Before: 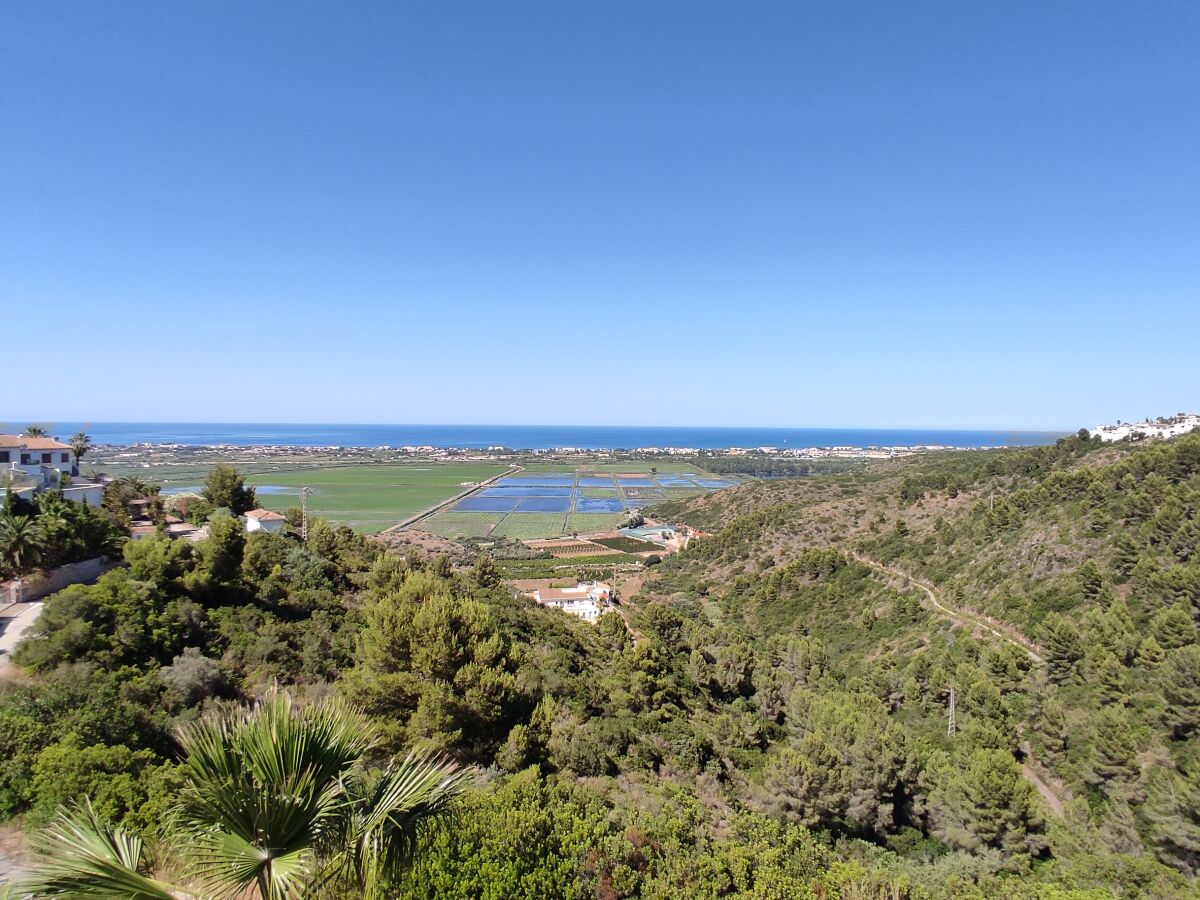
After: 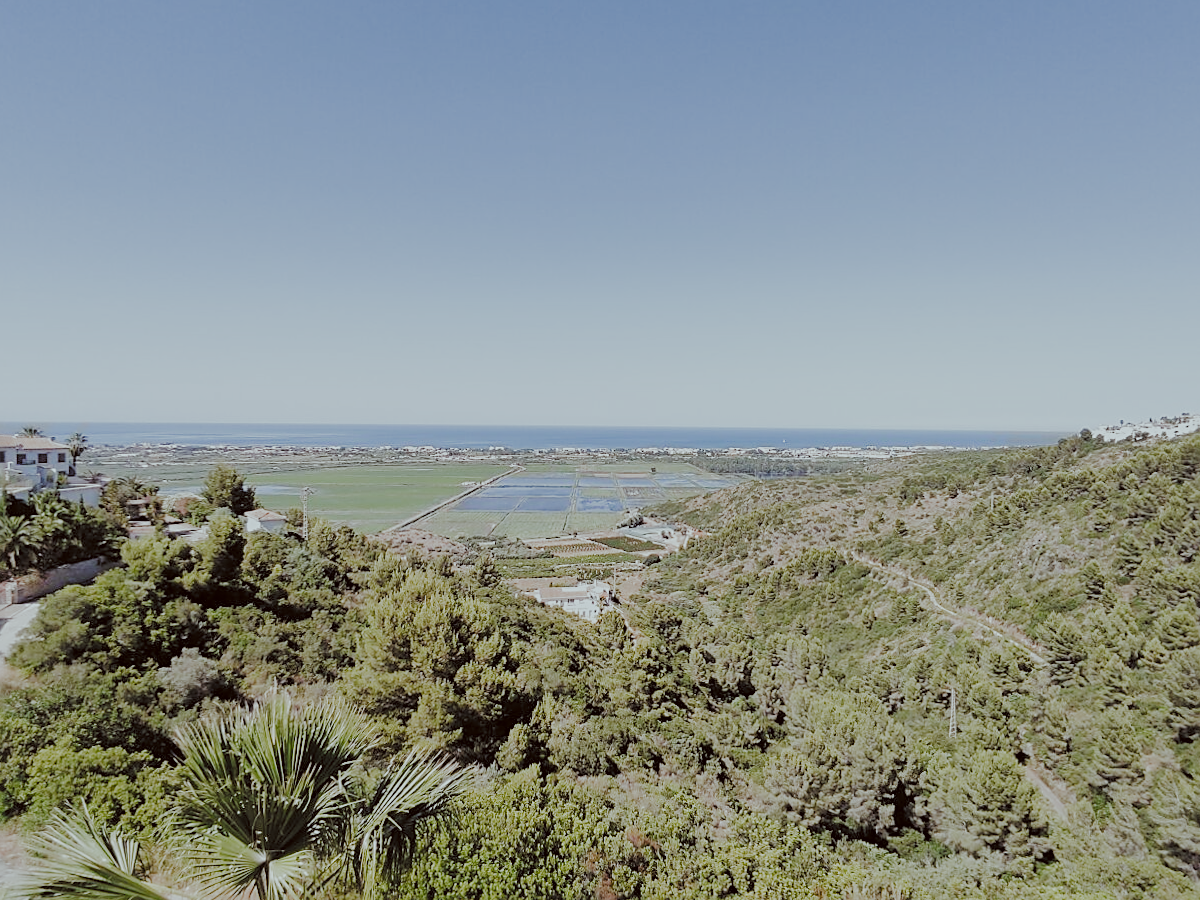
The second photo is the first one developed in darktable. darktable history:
sharpen: on, module defaults
filmic: grey point source 12.14, black point source -8.11, white point source 5.29, grey point target 18, white point target 100, output power 2.2, latitude stops 2, contrast 1.5, saturation 100, global saturation 100
lens correction: scale 1, crop 1.52, focal 18.3, aperture 7.1, distance 1000, camera "GR", lens "Ricoh GR & compatibles"
color correction: highlights a* -4.98, highlights b* -3.76, shadows a* 3.83, shadows b* 4.08
